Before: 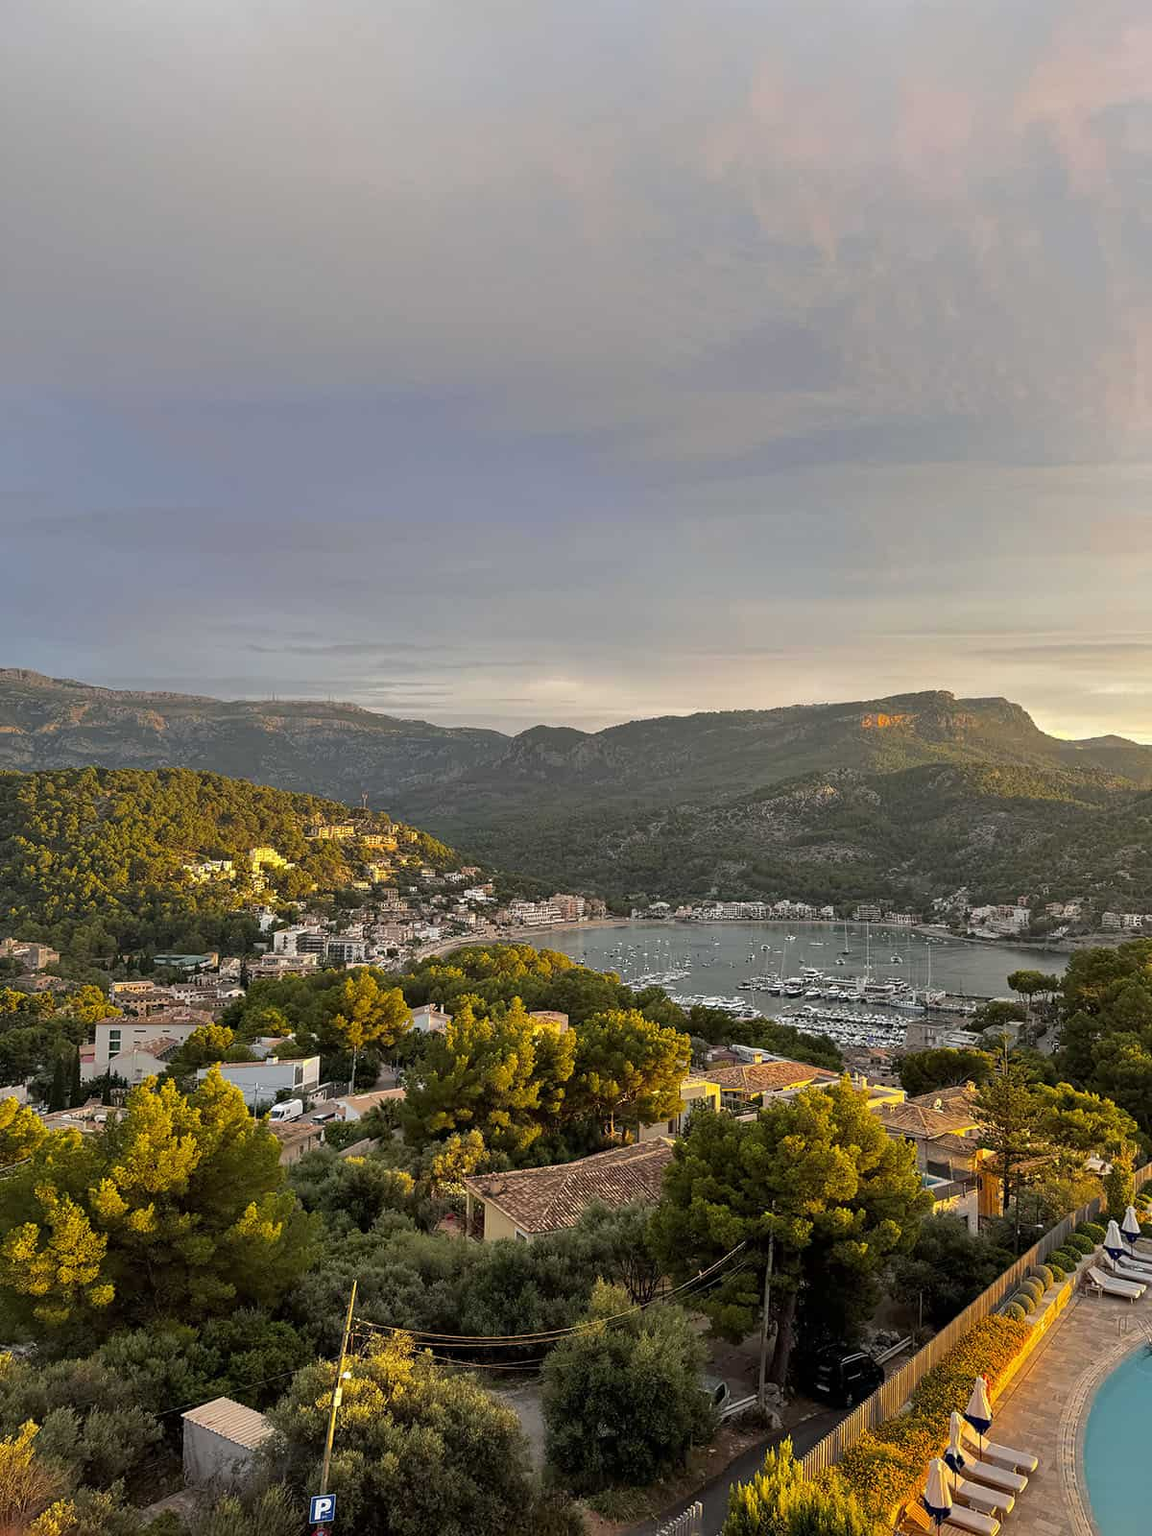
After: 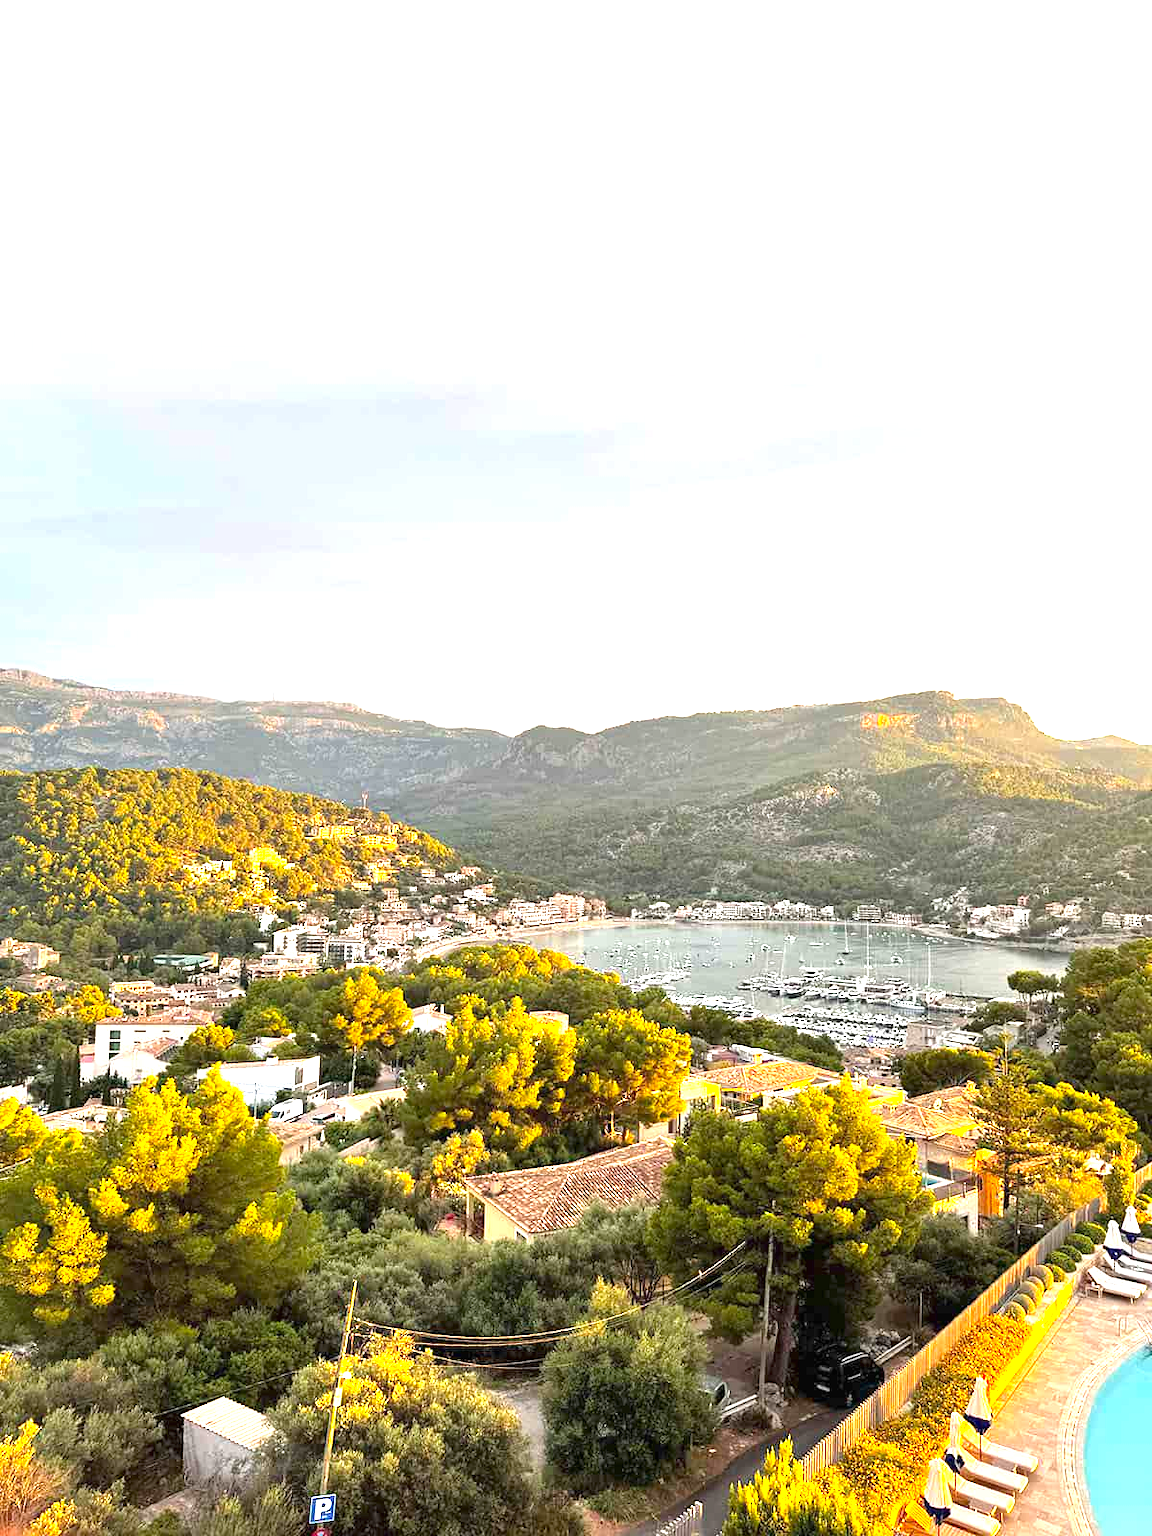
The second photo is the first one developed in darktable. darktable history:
exposure: black level correction 0, exposure 1.9 EV, compensate highlight preservation false
